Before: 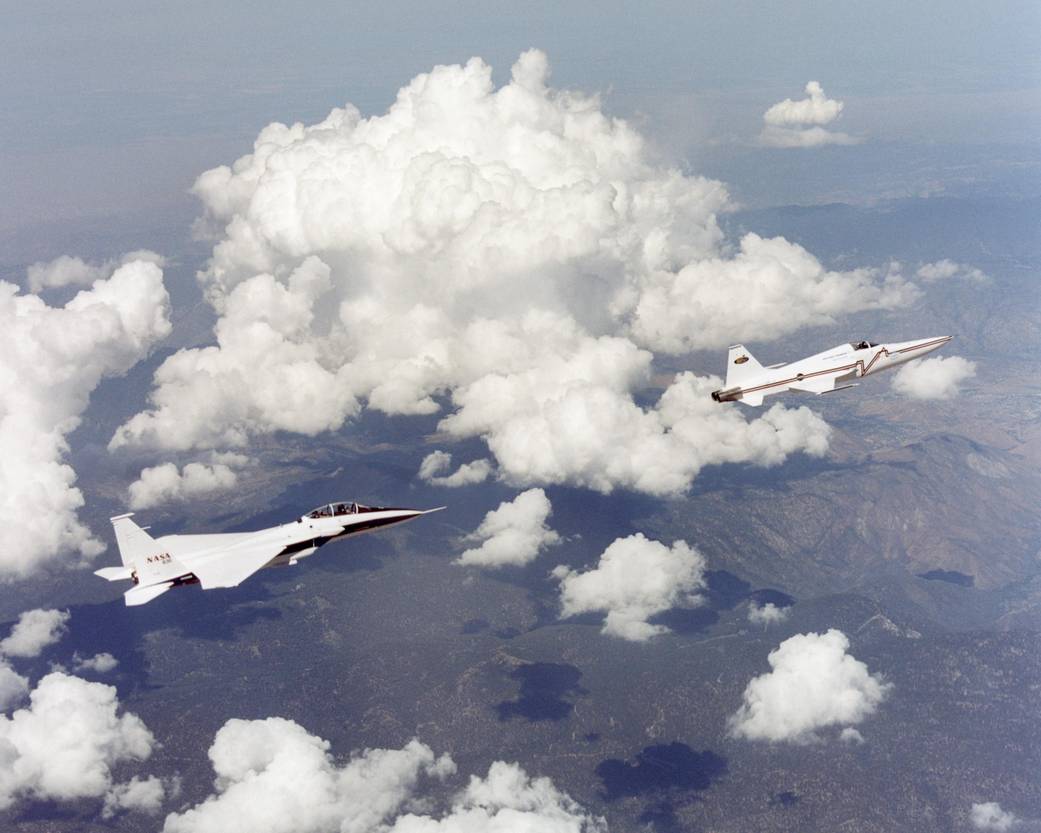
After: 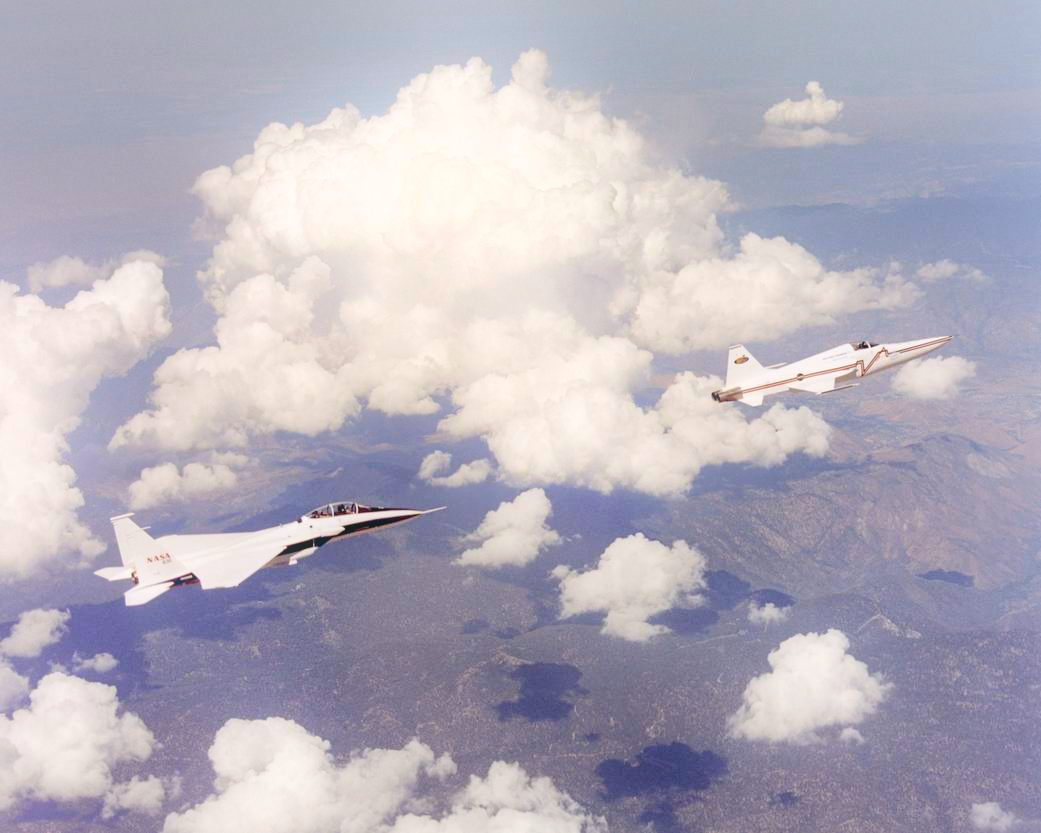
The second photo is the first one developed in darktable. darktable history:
shadows and highlights: on, module defaults
bloom: size 16%, threshold 98%, strength 20%
color balance: lift [0.998, 0.998, 1.001, 1.002], gamma [0.995, 1.025, 0.992, 0.975], gain [0.995, 1.02, 0.997, 0.98]
tone curve: curves: ch0 [(0, 0) (0.526, 0.642) (1, 1)], color space Lab, linked channels, preserve colors none
